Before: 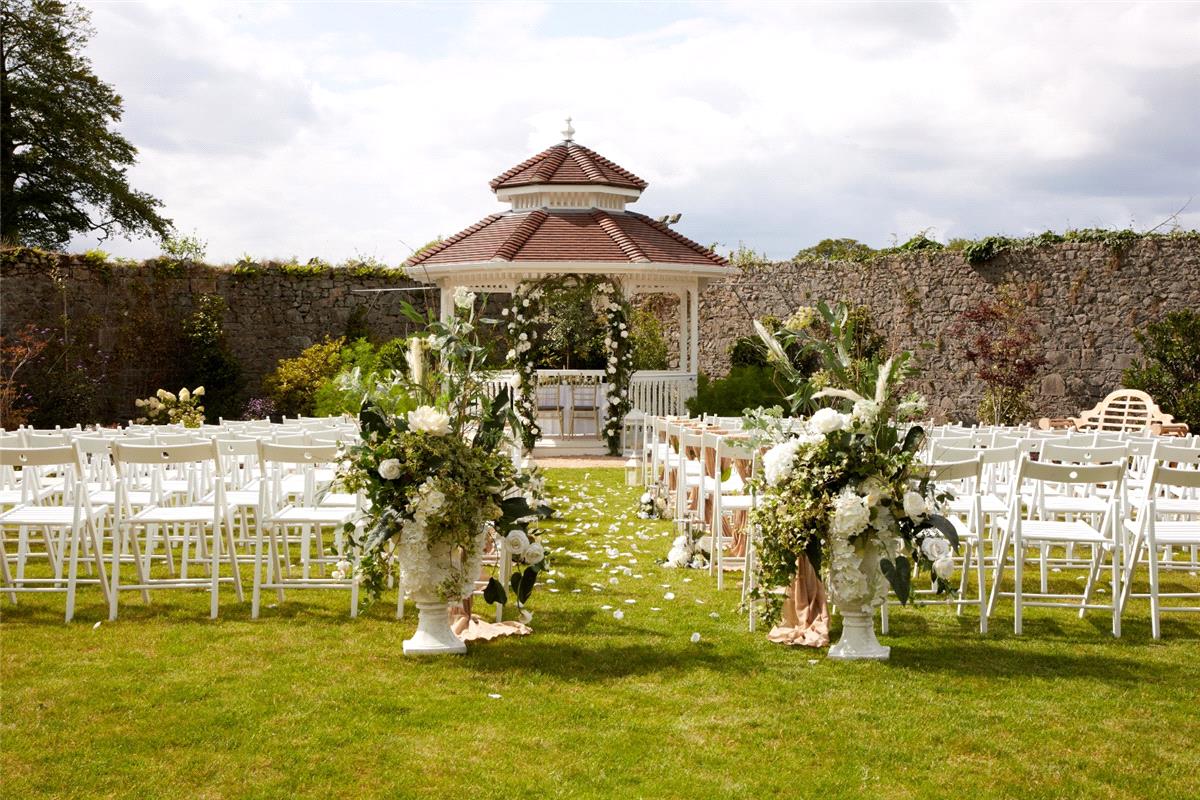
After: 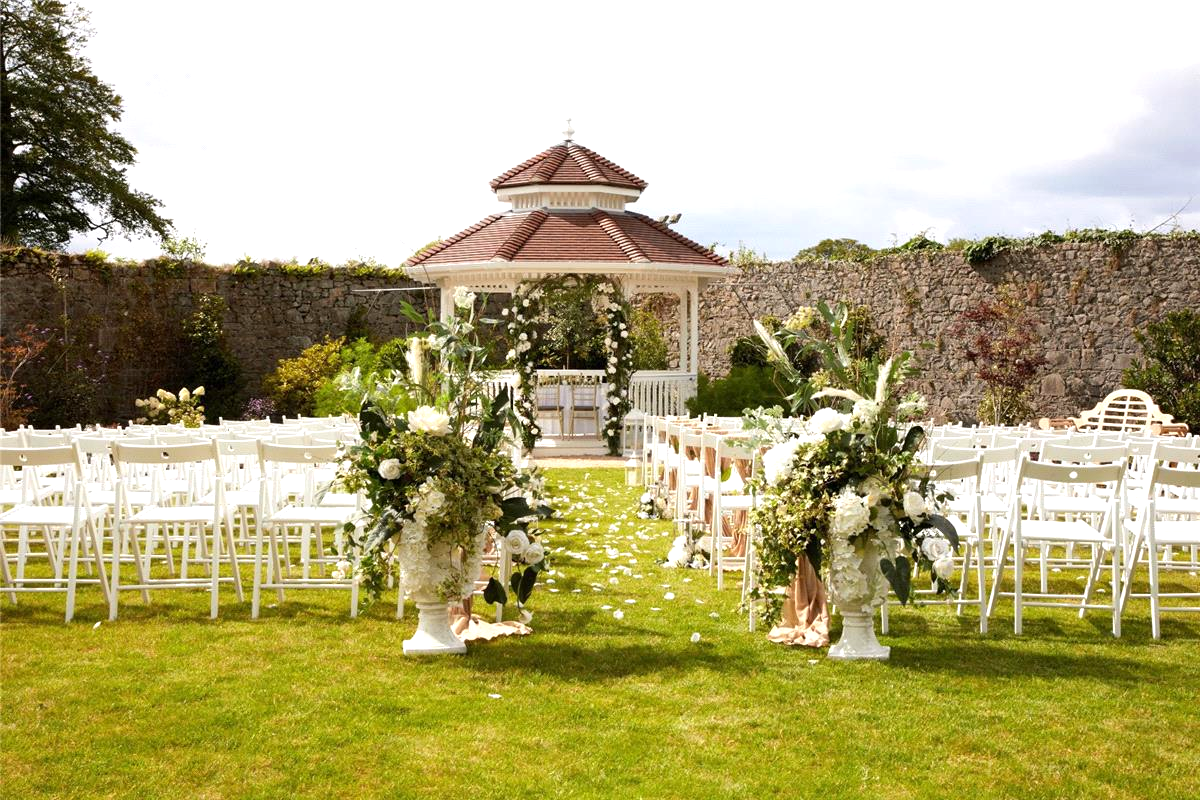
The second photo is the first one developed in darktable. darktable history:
exposure: exposure 0.432 EV, compensate highlight preservation false
